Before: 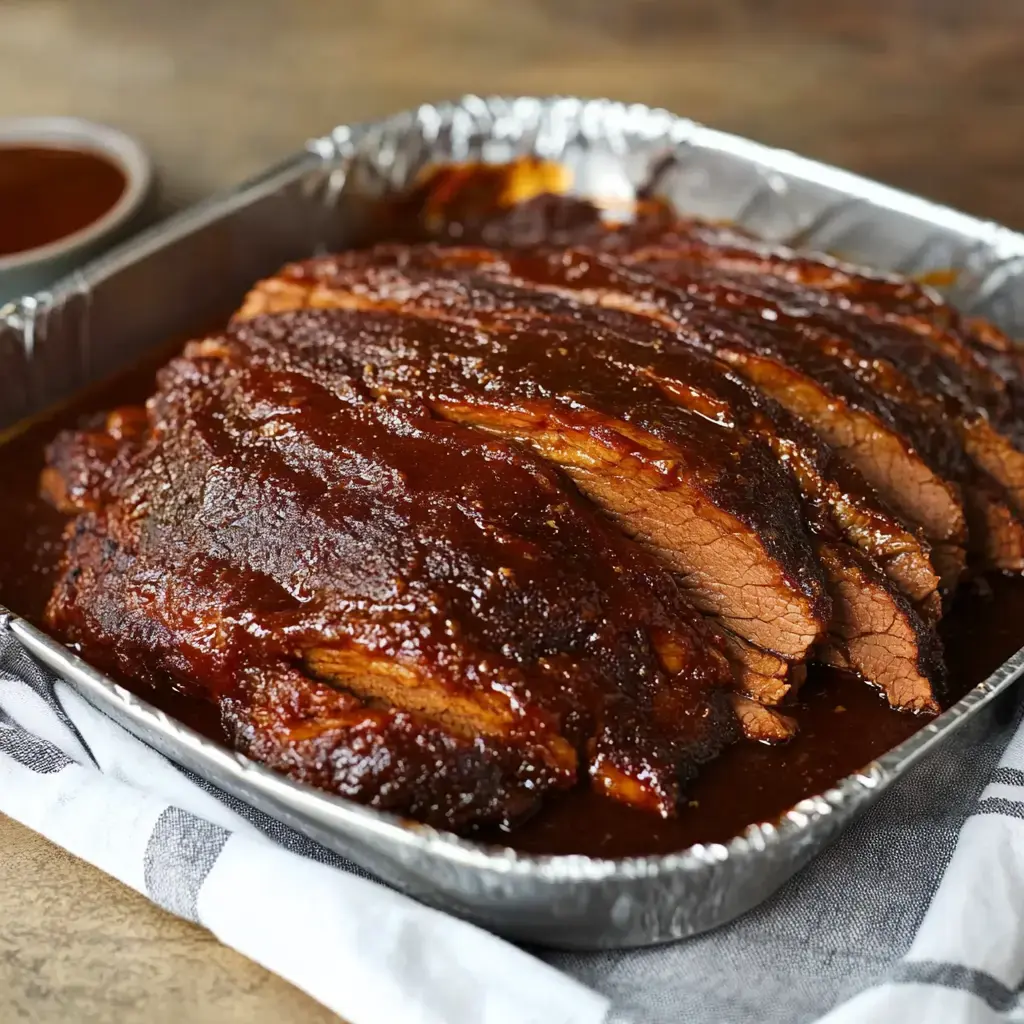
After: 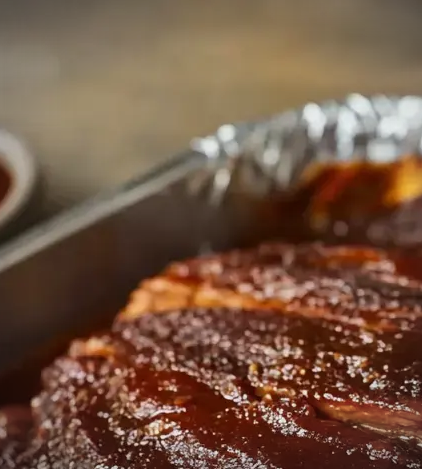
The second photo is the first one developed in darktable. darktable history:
crop and rotate: left 11.231%, top 0.12%, right 47.486%, bottom 54.078%
vignetting: unbound false
